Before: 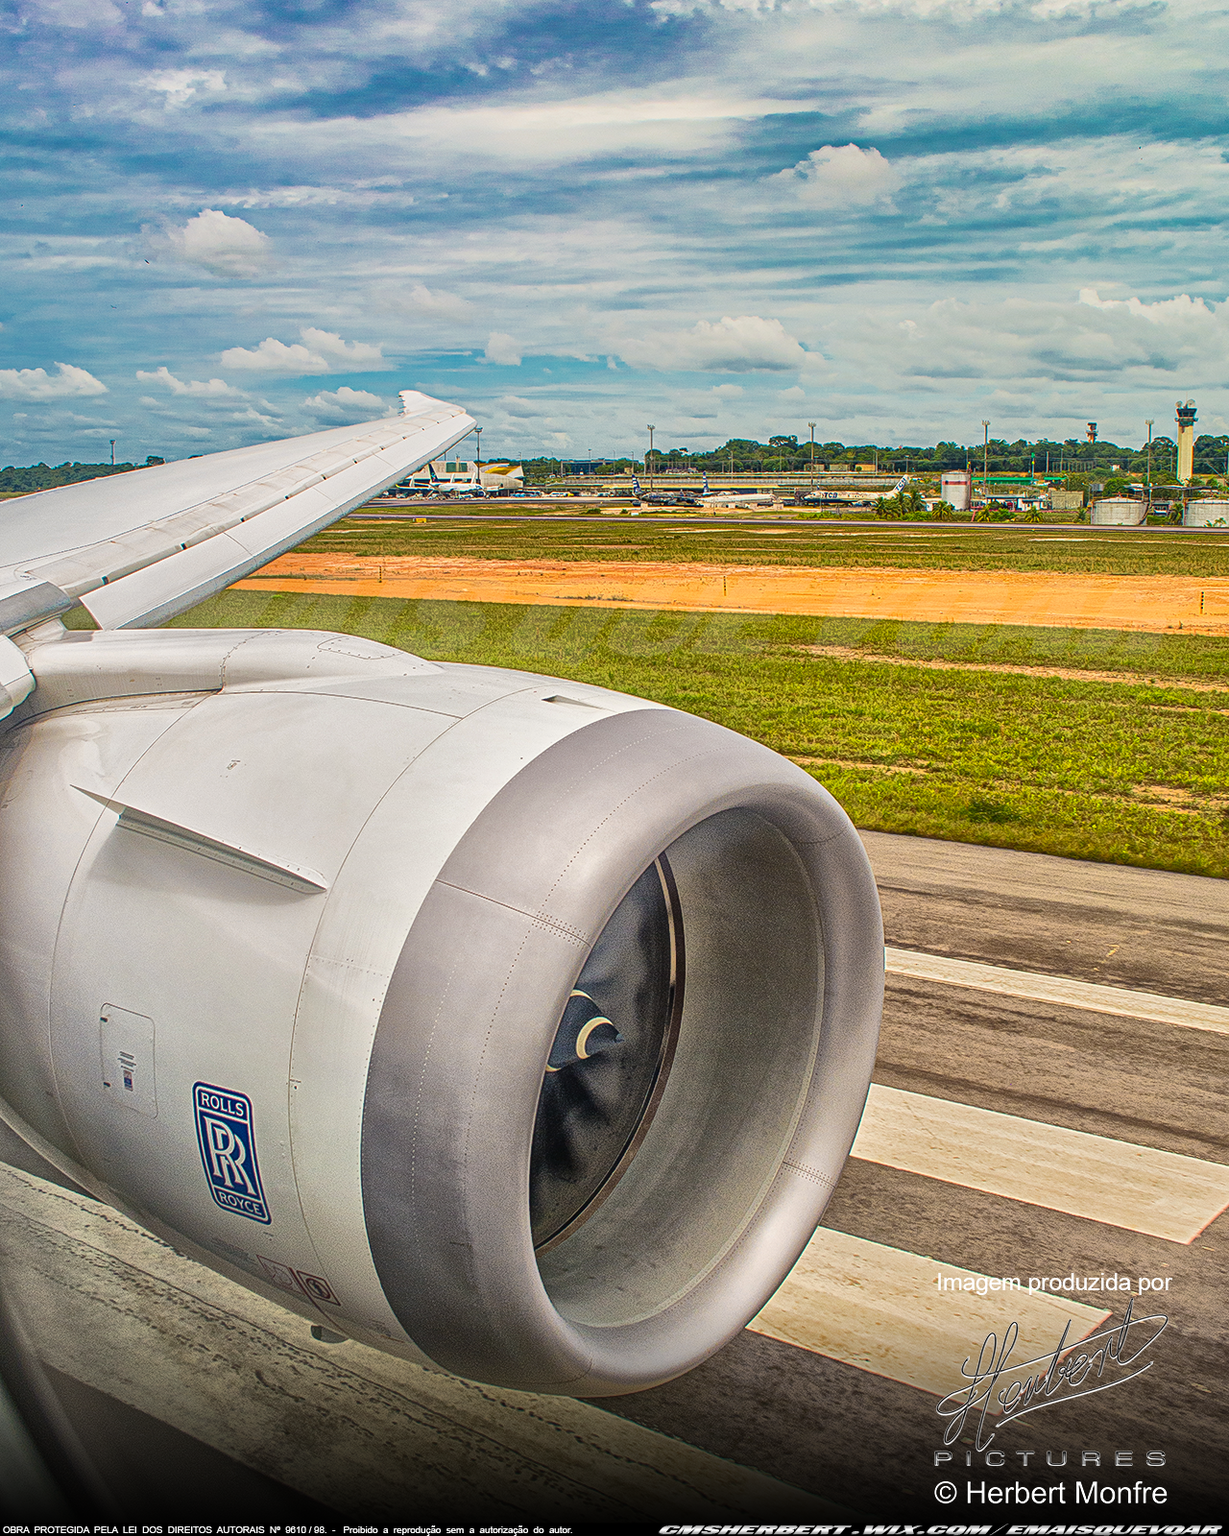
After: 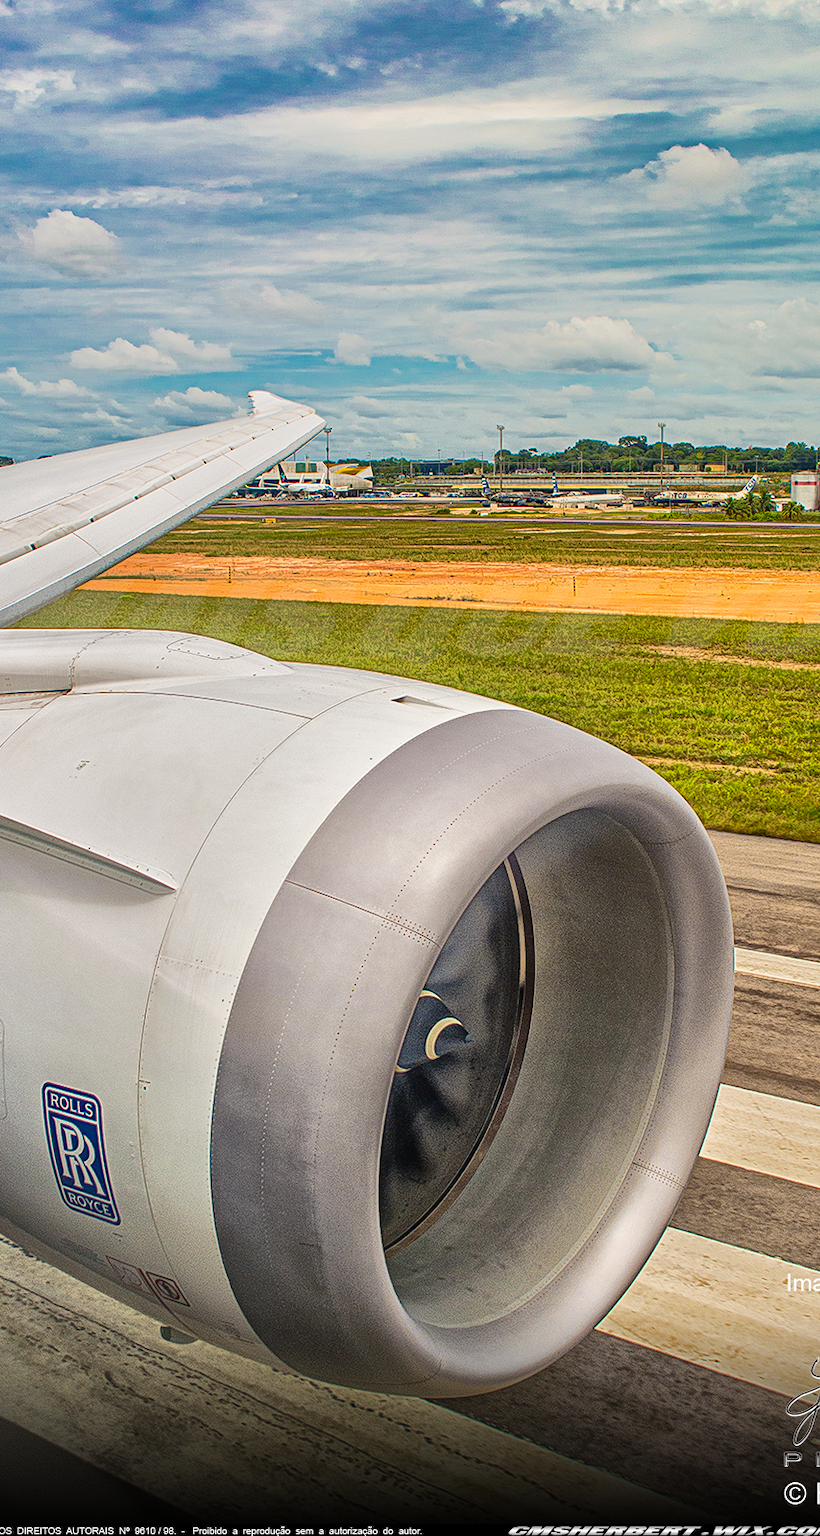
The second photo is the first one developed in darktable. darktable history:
crop and rotate: left 12.268%, right 20.959%
